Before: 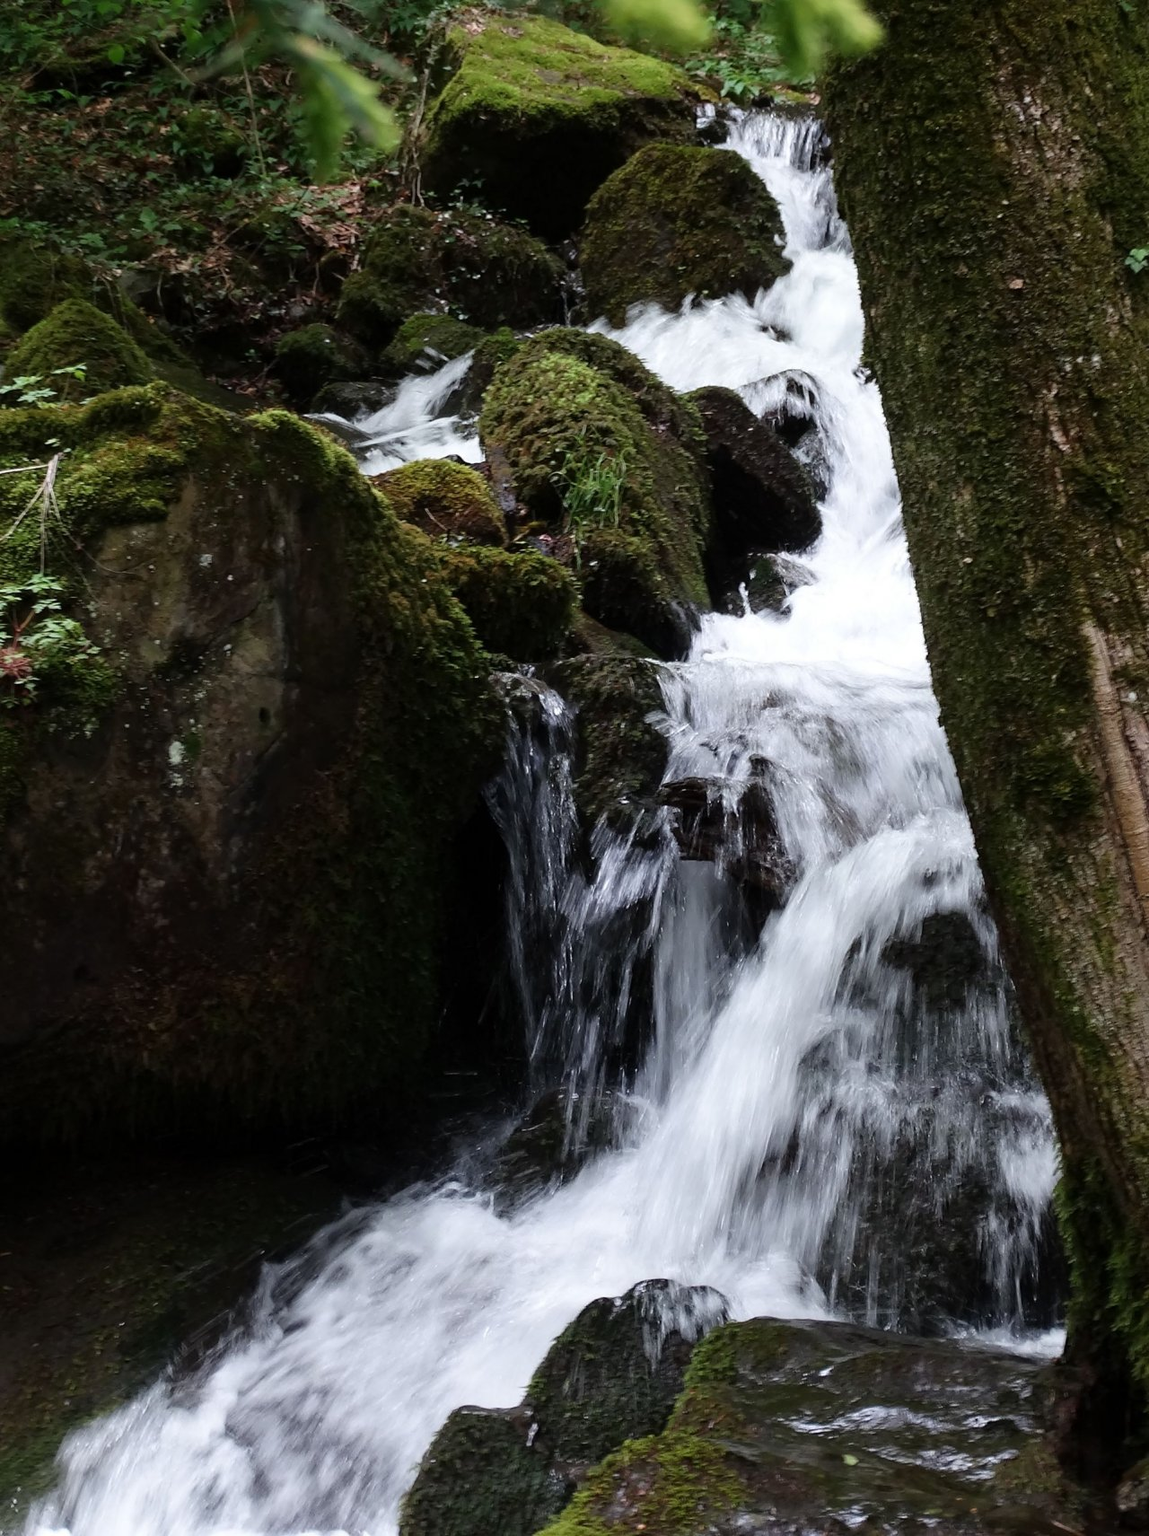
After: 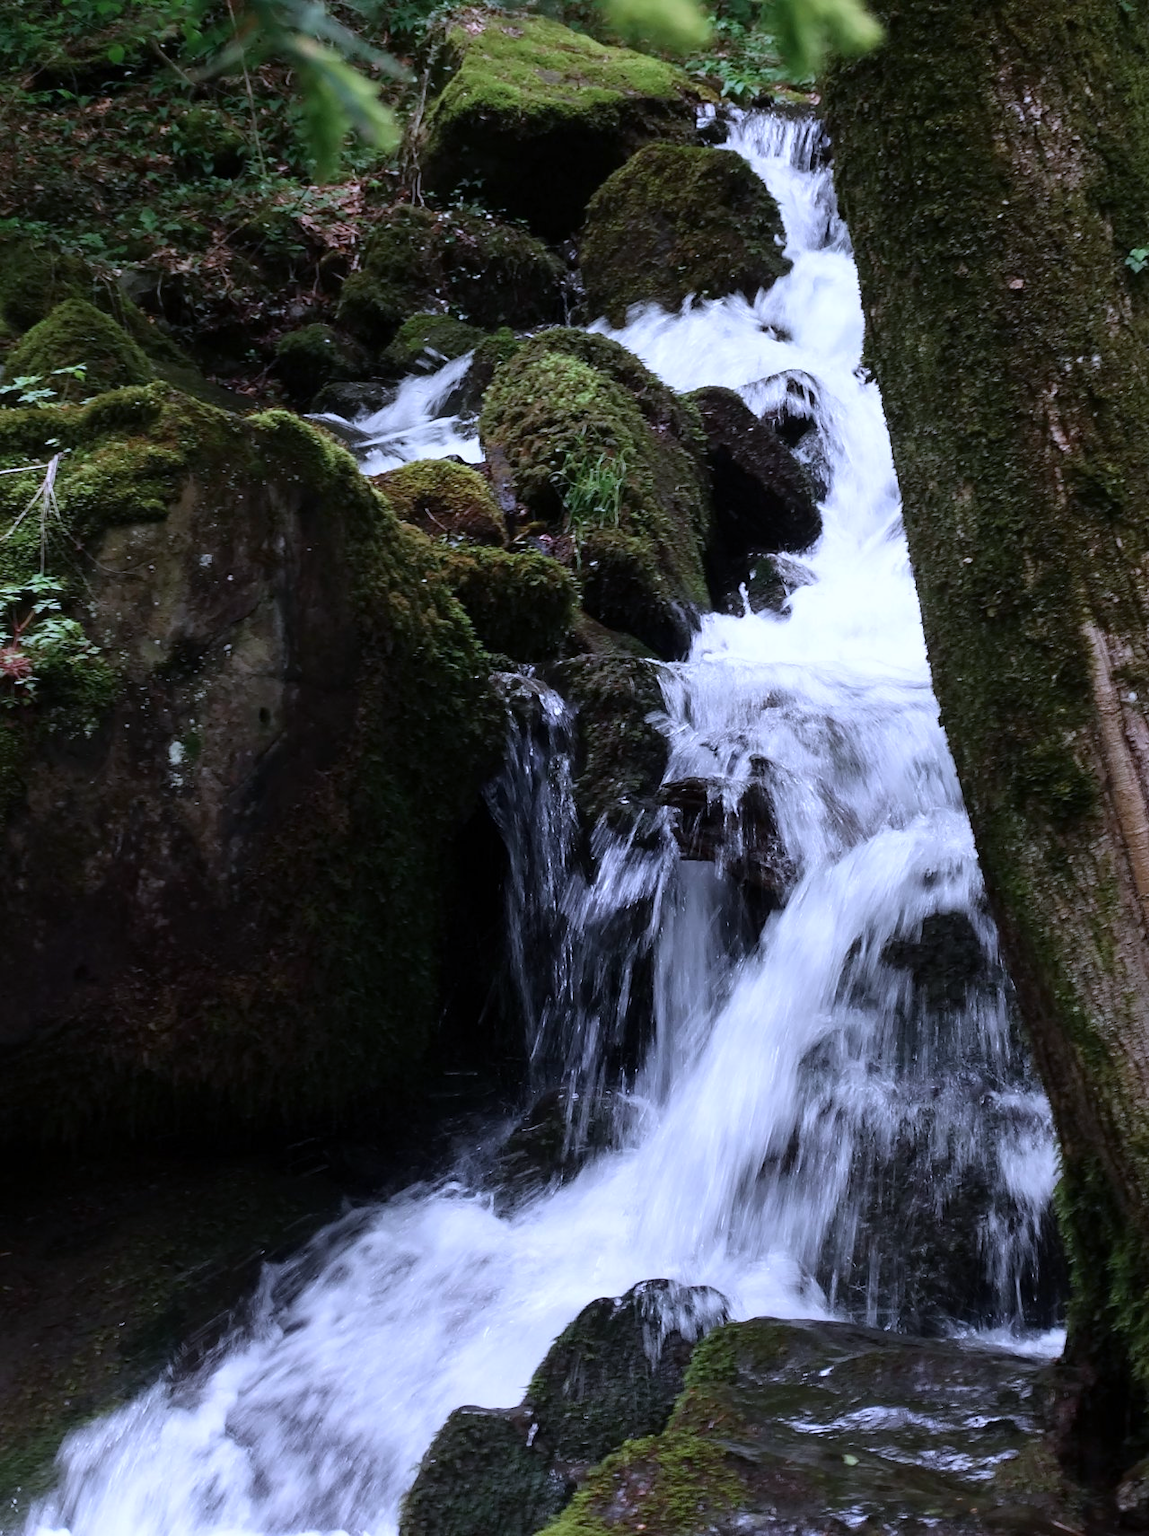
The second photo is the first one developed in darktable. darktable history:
color calibration: gray › normalize channels true, illuminant as shot in camera, x 0.377, y 0.393, temperature 4193.1 K, gamut compression 0.004
